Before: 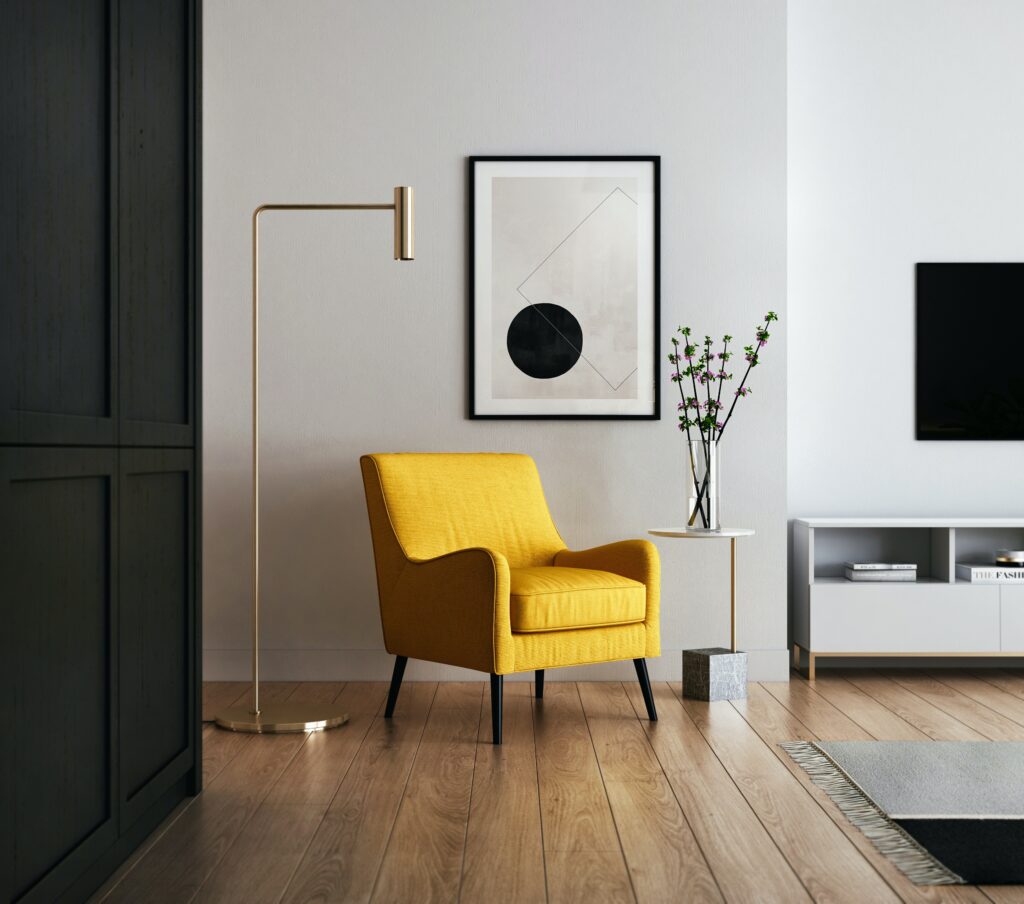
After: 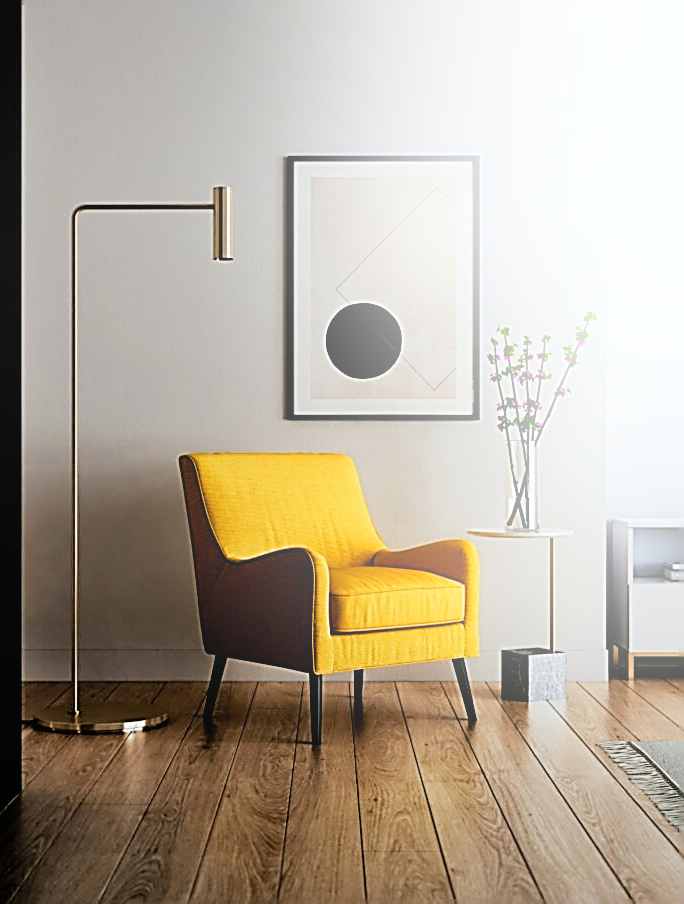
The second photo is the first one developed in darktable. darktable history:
sharpen: amount 2
crop and rotate: left 17.732%, right 15.423%
shadows and highlights: radius 125.46, shadows 30.51, highlights -30.51, low approximation 0.01, soften with gaussian
lowpass: radius 0.5, unbound 0
exposure: black level correction 0.016, exposure -0.009 EV, compensate highlight preservation false
filmic rgb: black relative exposure -5 EV, white relative exposure 3.5 EV, hardness 3.19, contrast 1.2, highlights saturation mix -50%
bloom: on, module defaults
color balance: contrast fulcrum 17.78%
